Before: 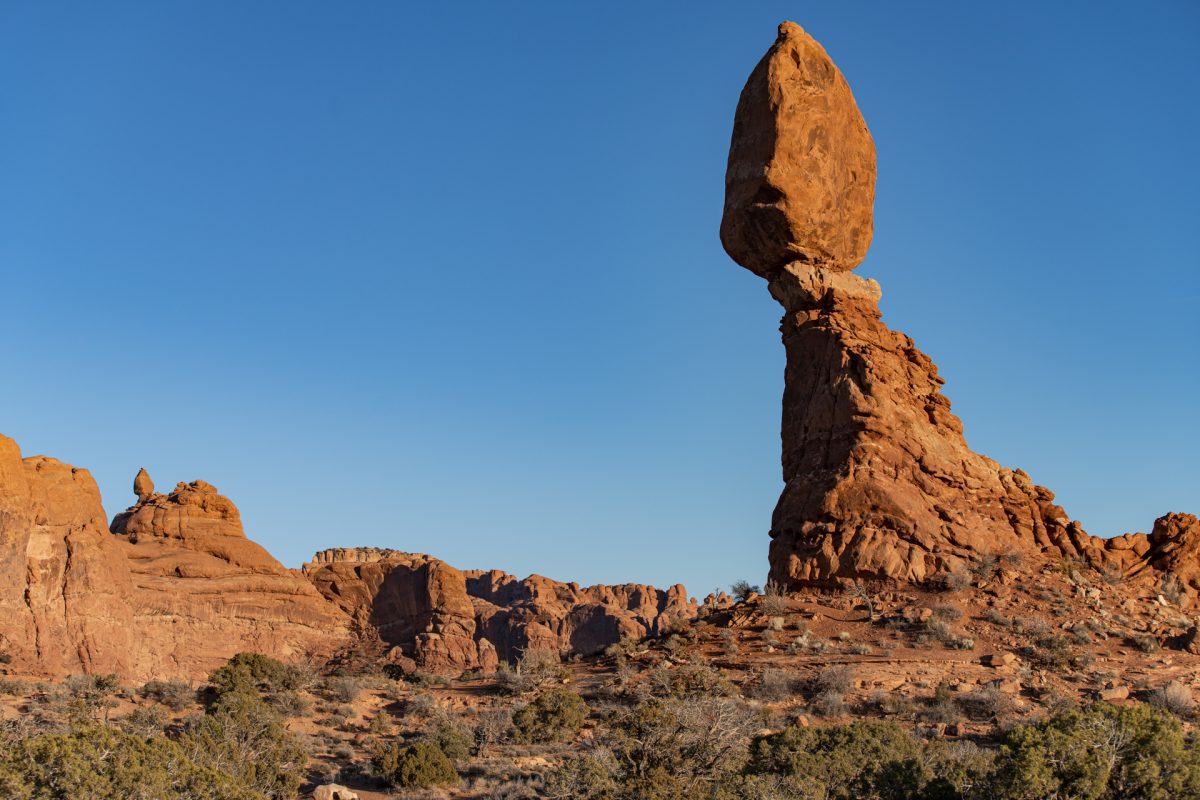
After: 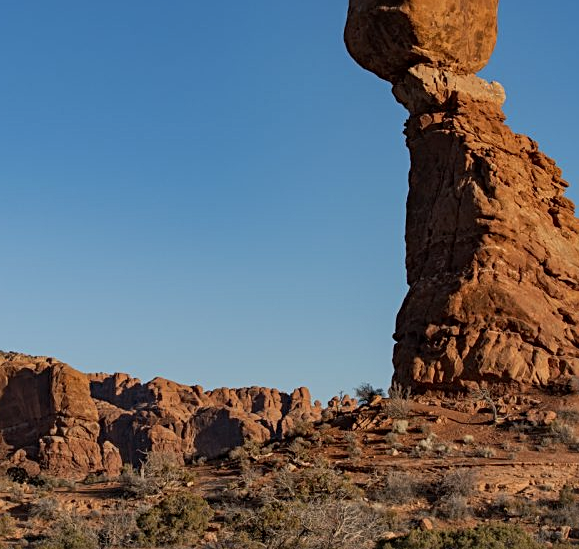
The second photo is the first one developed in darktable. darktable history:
crop: left 31.379%, top 24.658%, right 20.326%, bottom 6.628%
sharpen: radius 2.167, amount 0.381, threshold 0
exposure: exposure -0.242 EV, compensate highlight preservation false
